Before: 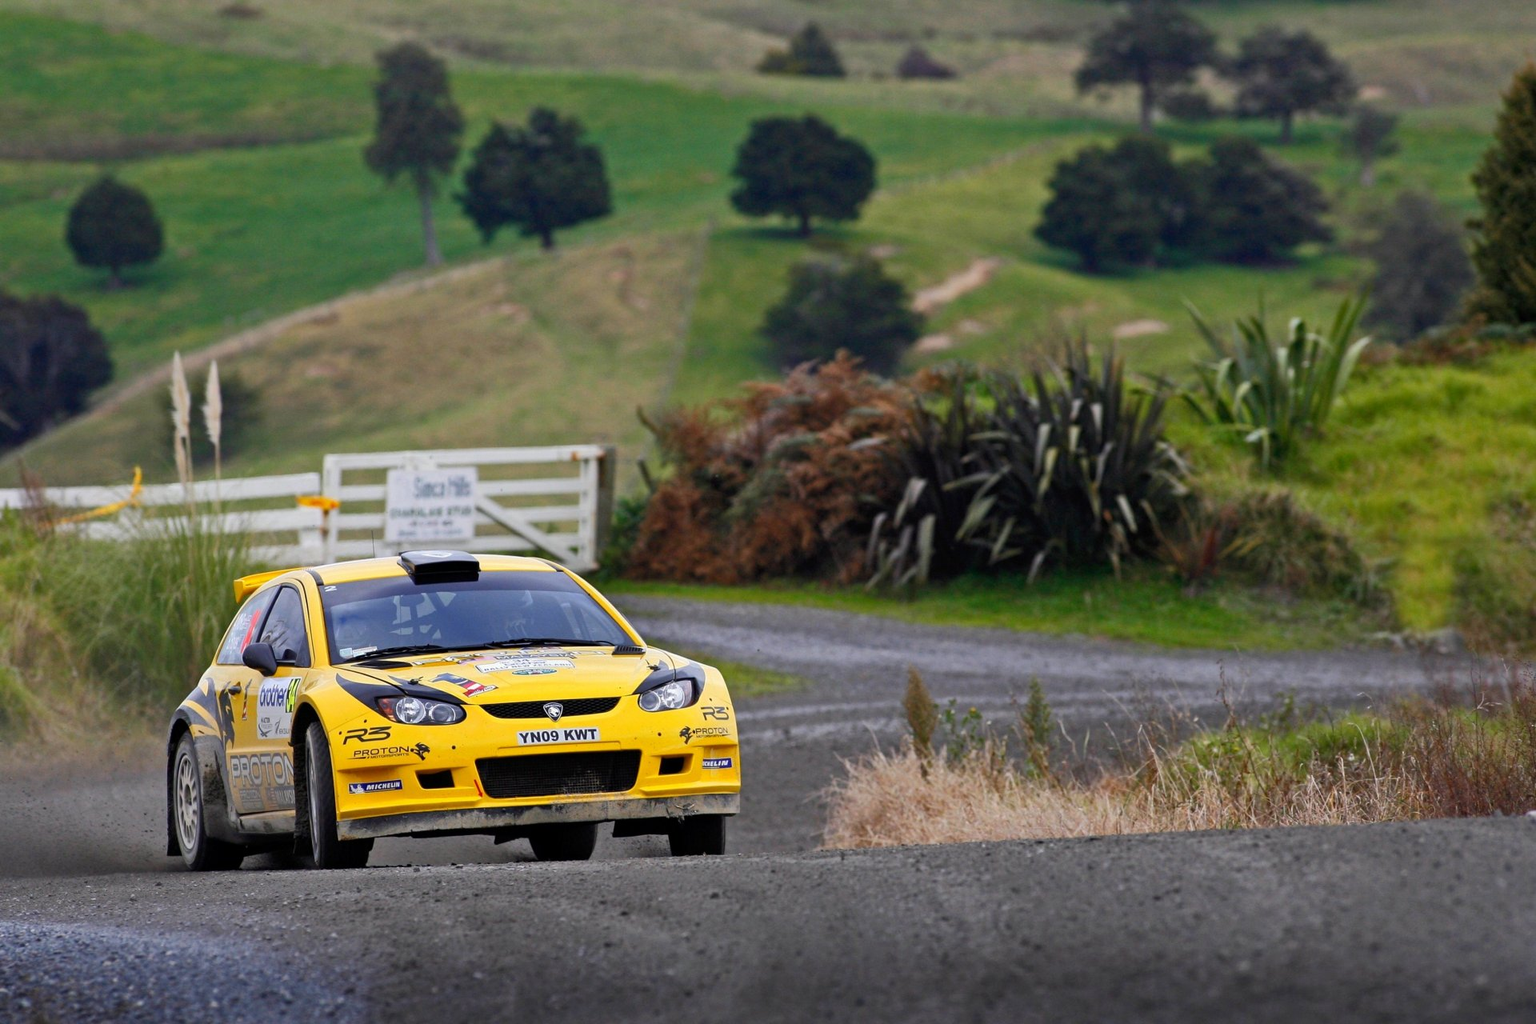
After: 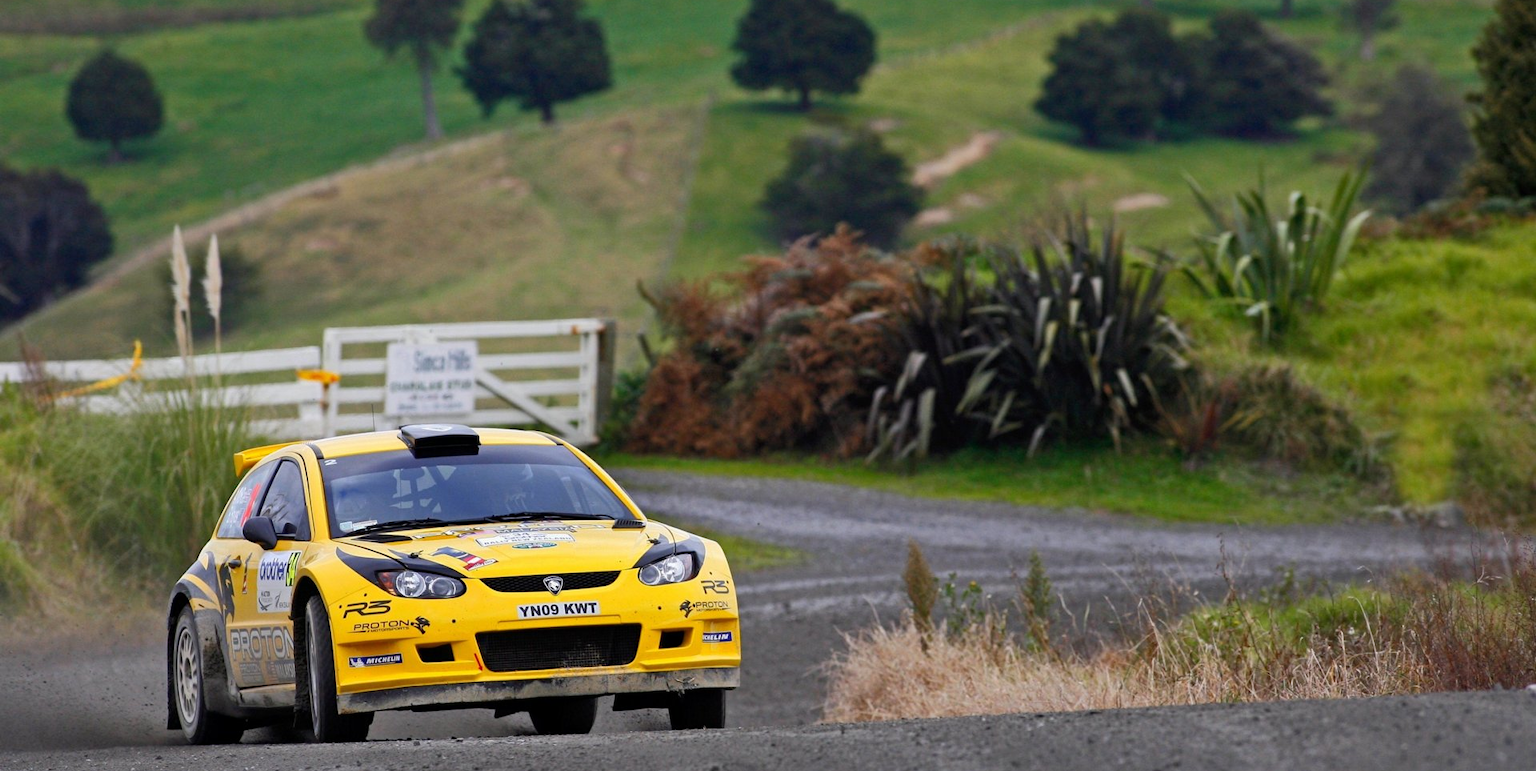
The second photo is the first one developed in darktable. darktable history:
crop and rotate: top 12.392%, bottom 12.278%
